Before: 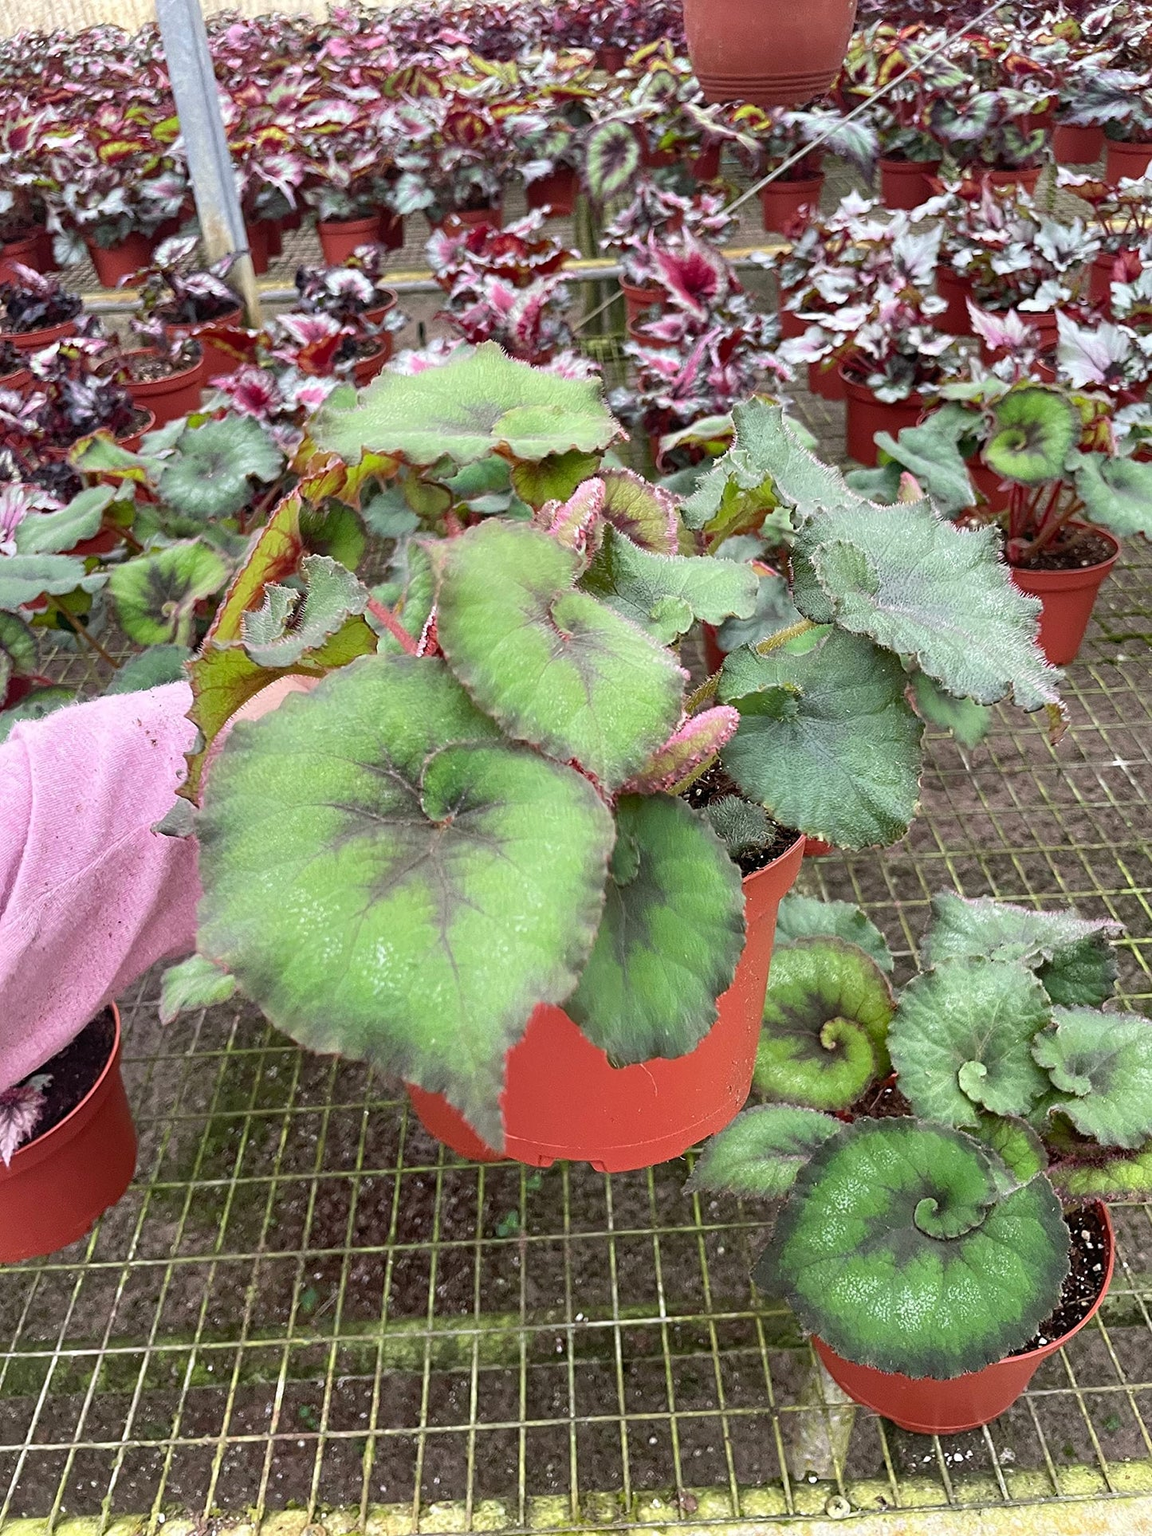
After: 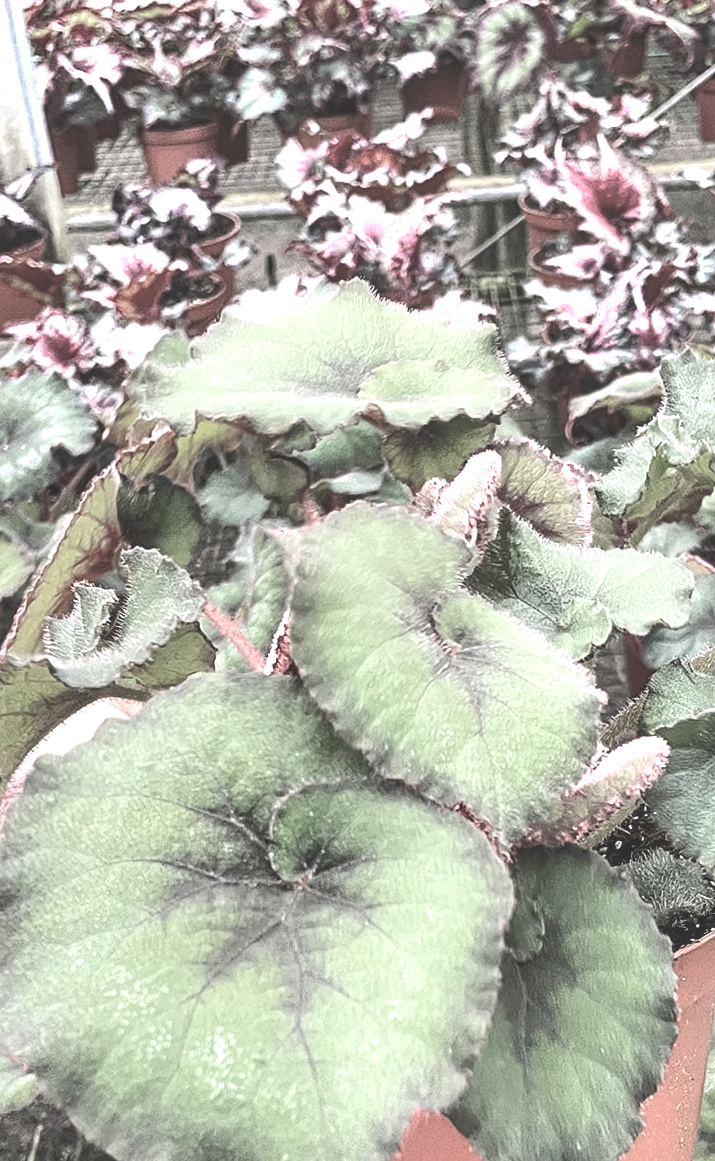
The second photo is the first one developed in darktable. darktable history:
color zones: curves: ch0 [(0, 0.613) (0.01, 0.613) (0.245, 0.448) (0.498, 0.529) (0.642, 0.665) (0.879, 0.777) (0.99, 0.613)]; ch1 [(0, 0.272) (0.219, 0.127) (0.724, 0.346)]
crop: left 17.907%, top 7.763%, right 32.594%, bottom 31.984%
exposure: black level correction -0.042, exposure 0.062 EV, compensate exposure bias true, compensate highlight preservation false
shadows and highlights: shadows 37.7, highlights -26.87, soften with gaussian
local contrast: highlights 28%, detail 130%
tone equalizer: -8 EV -0.783 EV, -7 EV -0.666 EV, -6 EV -0.615 EV, -5 EV -0.38 EV, -3 EV 0.399 EV, -2 EV 0.6 EV, -1 EV 0.681 EV, +0 EV 0.732 EV, edges refinement/feathering 500, mask exposure compensation -1.57 EV, preserve details no
contrast brightness saturation: contrast 0.073, brightness 0.075, saturation 0.175
